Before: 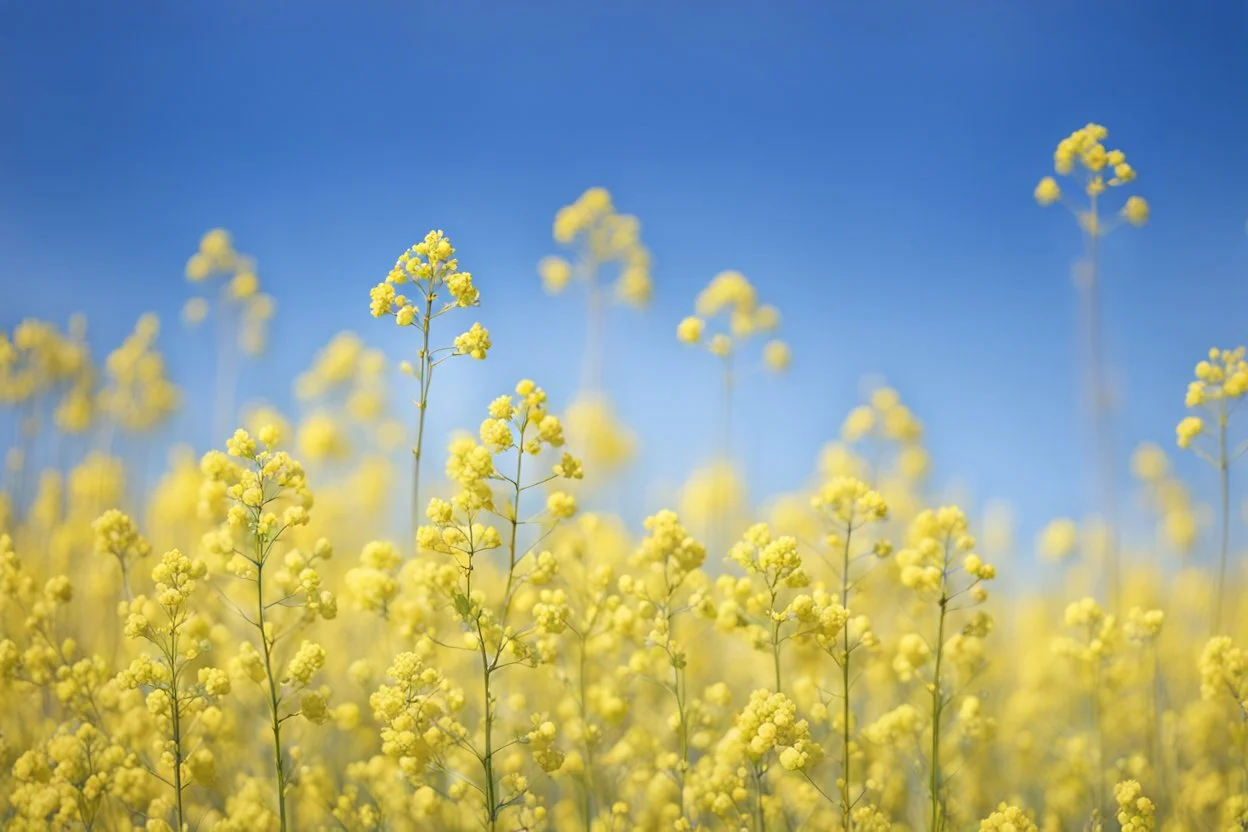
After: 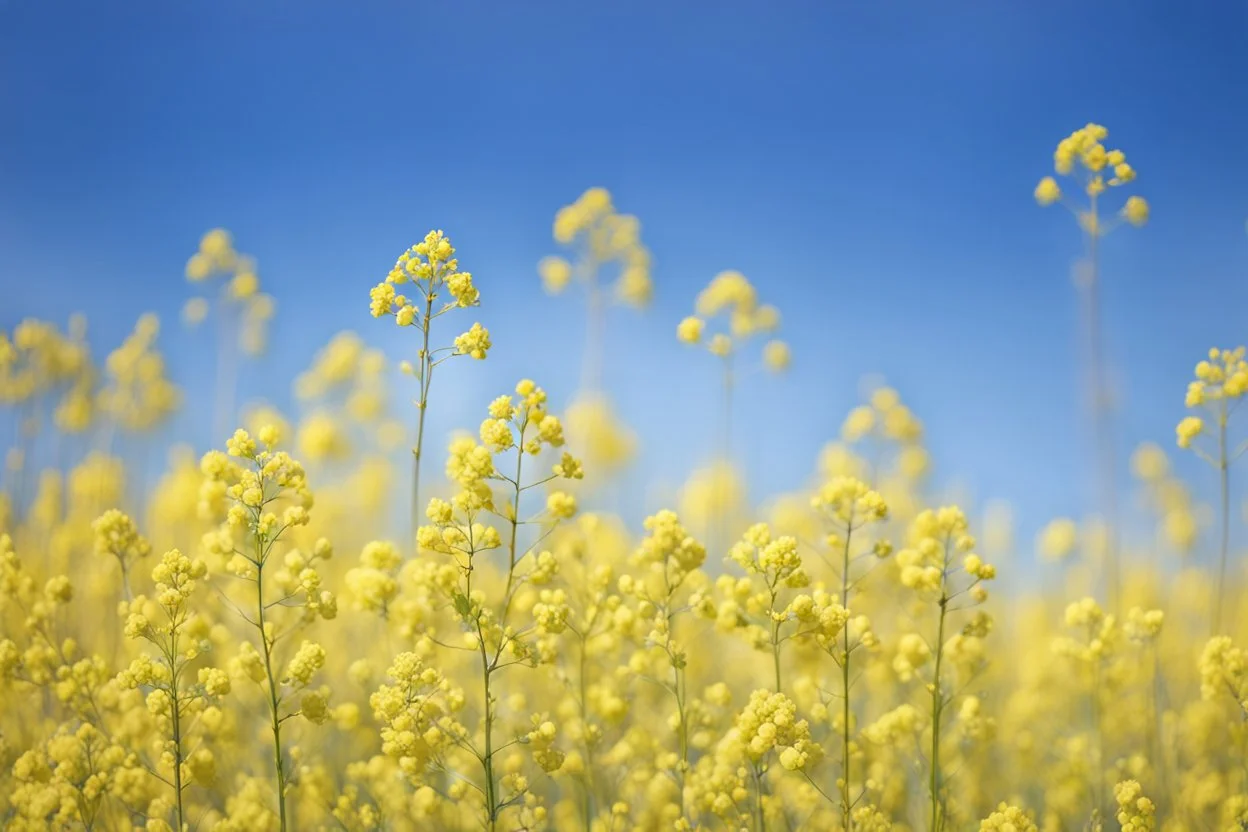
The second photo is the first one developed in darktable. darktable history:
shadows and highlights: shadows 25.87, highlights -24.3
